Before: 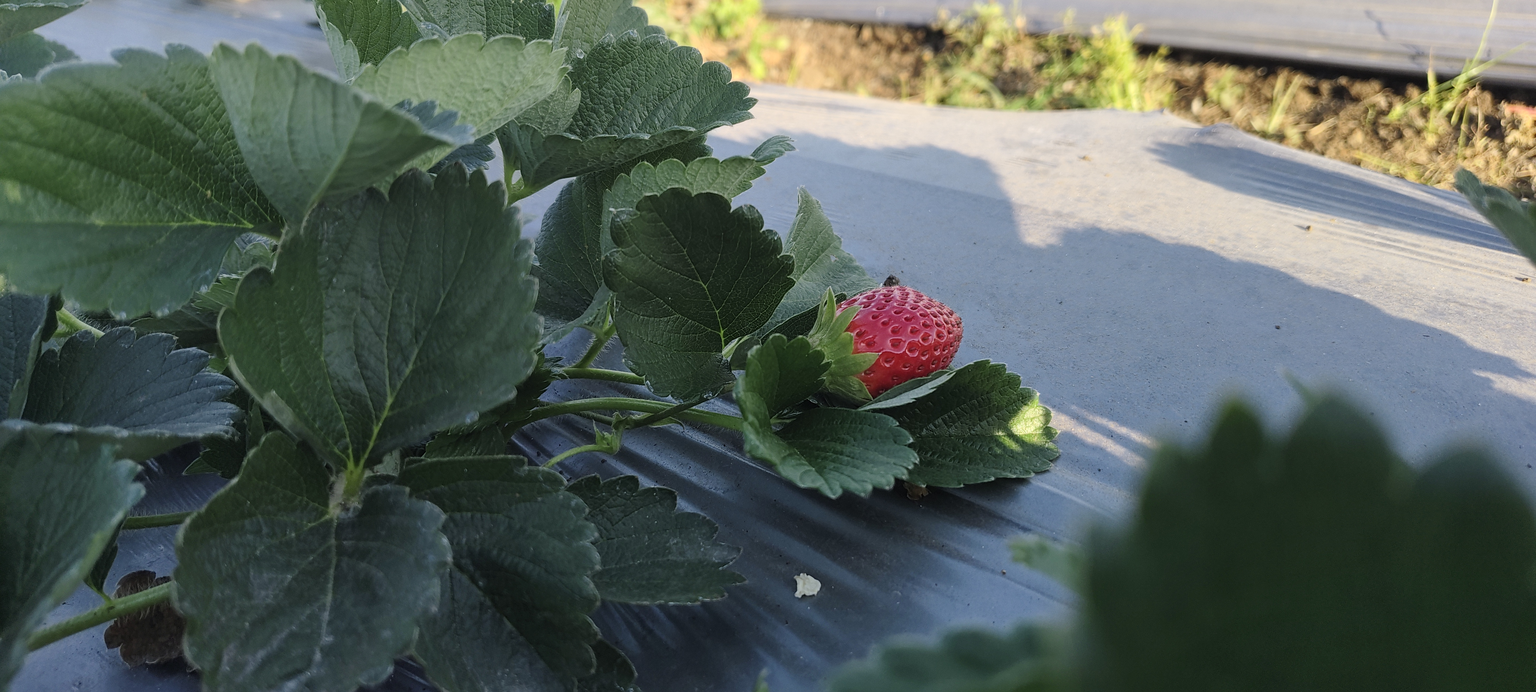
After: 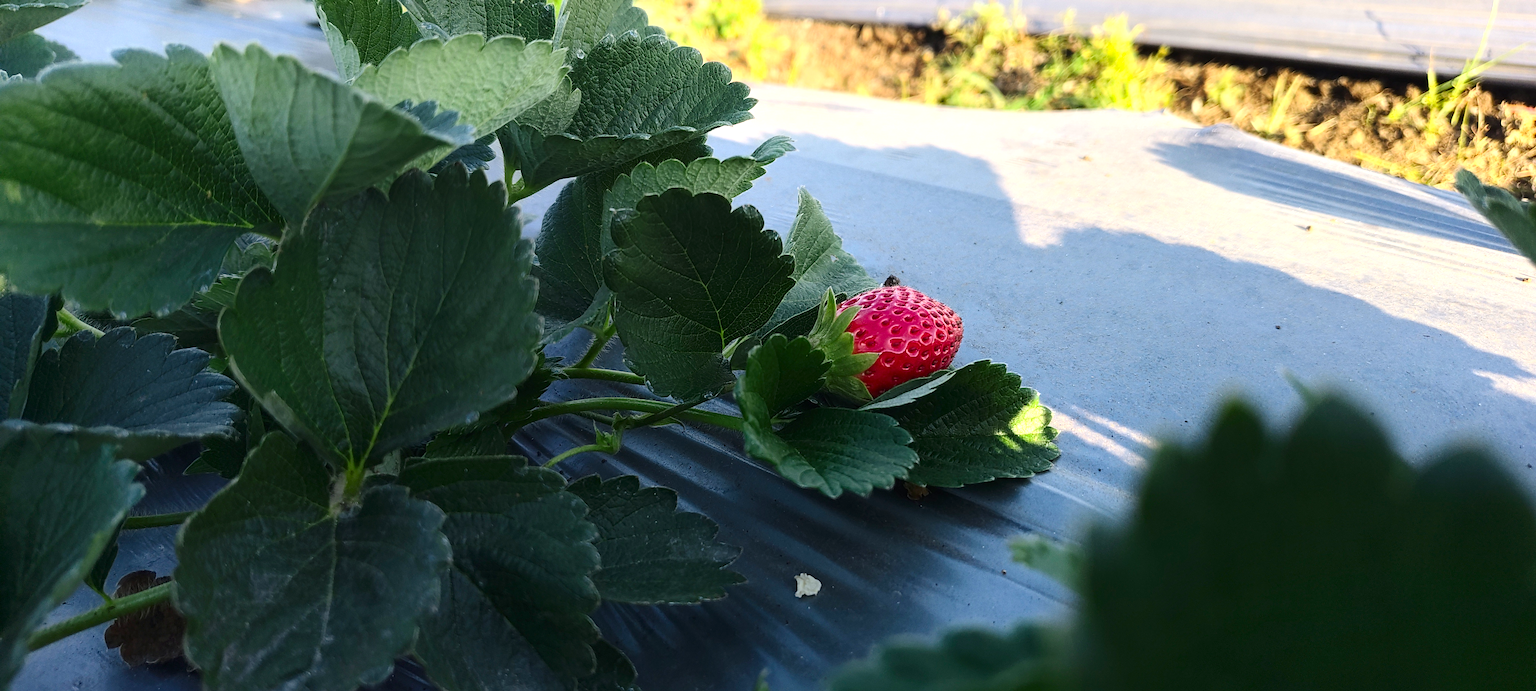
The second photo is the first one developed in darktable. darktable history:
contrast brightness saturation: contrast 0.13, brightness -0.05, saturation 0.16
tone equalizer: -8 EV 0.001 EV, -7 EV -0.002 EV, -6 EV 0.002 EV, -5 EV -0.03 EV, -4 EV -0.116 EV, -3 EV -0.169 EV, -2 EV 0.24 EV, -1 EV 0.702 EV, +0 EV 0.493 EV
